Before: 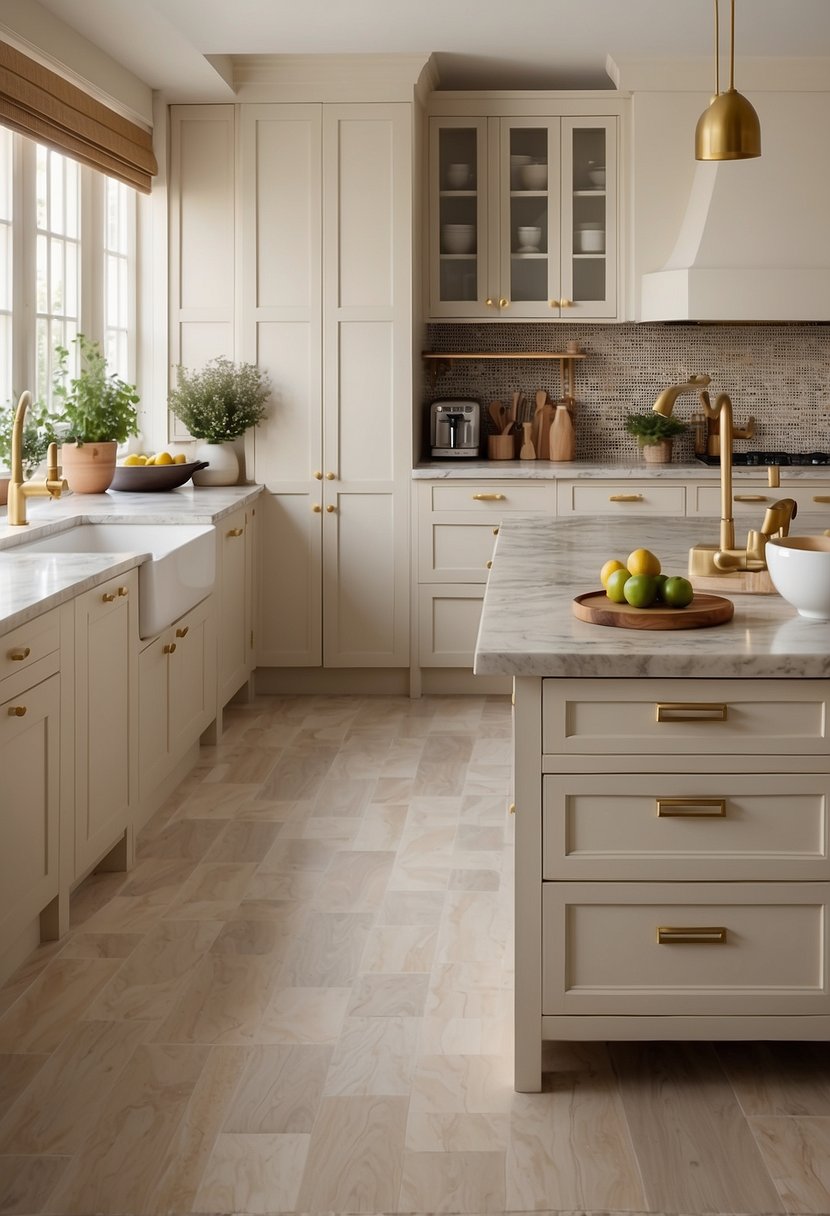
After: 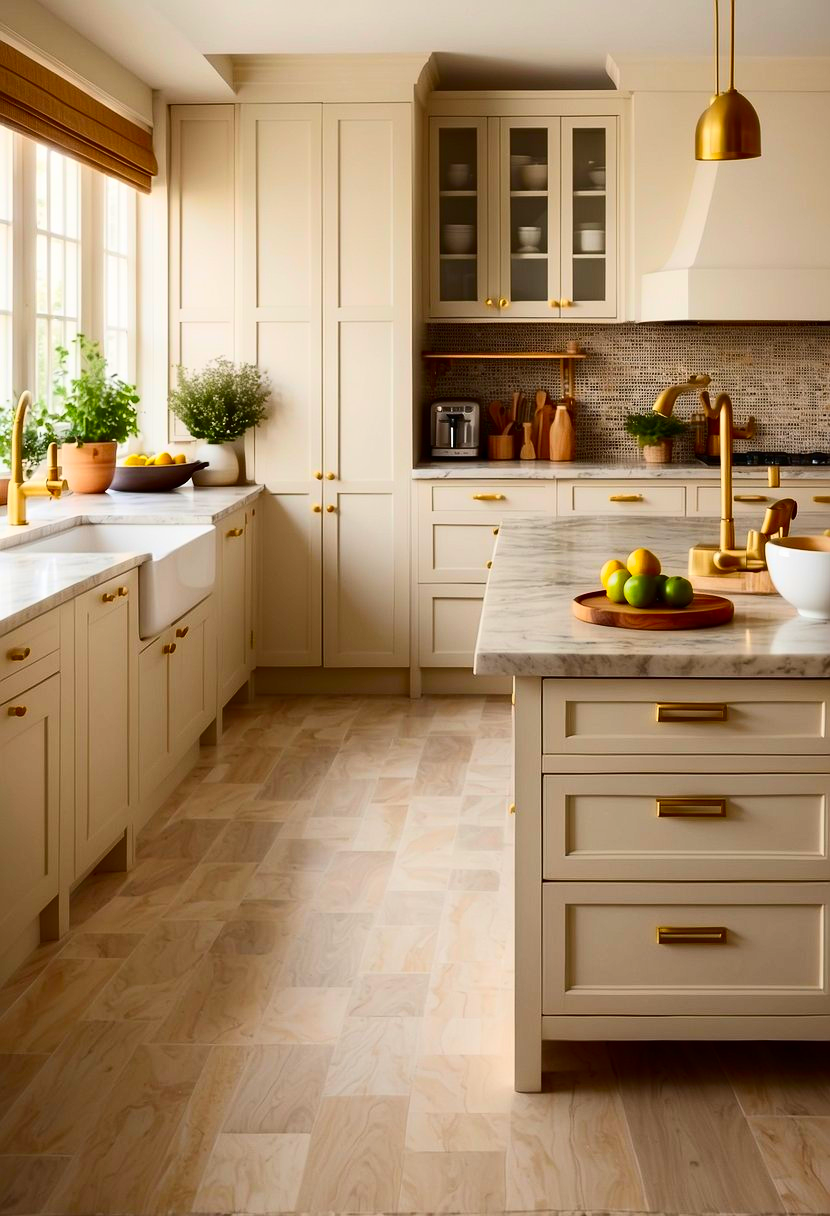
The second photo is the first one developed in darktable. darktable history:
contrast brightness saturation: contrast 0.267, brightness 0.022, saturation 0.883
